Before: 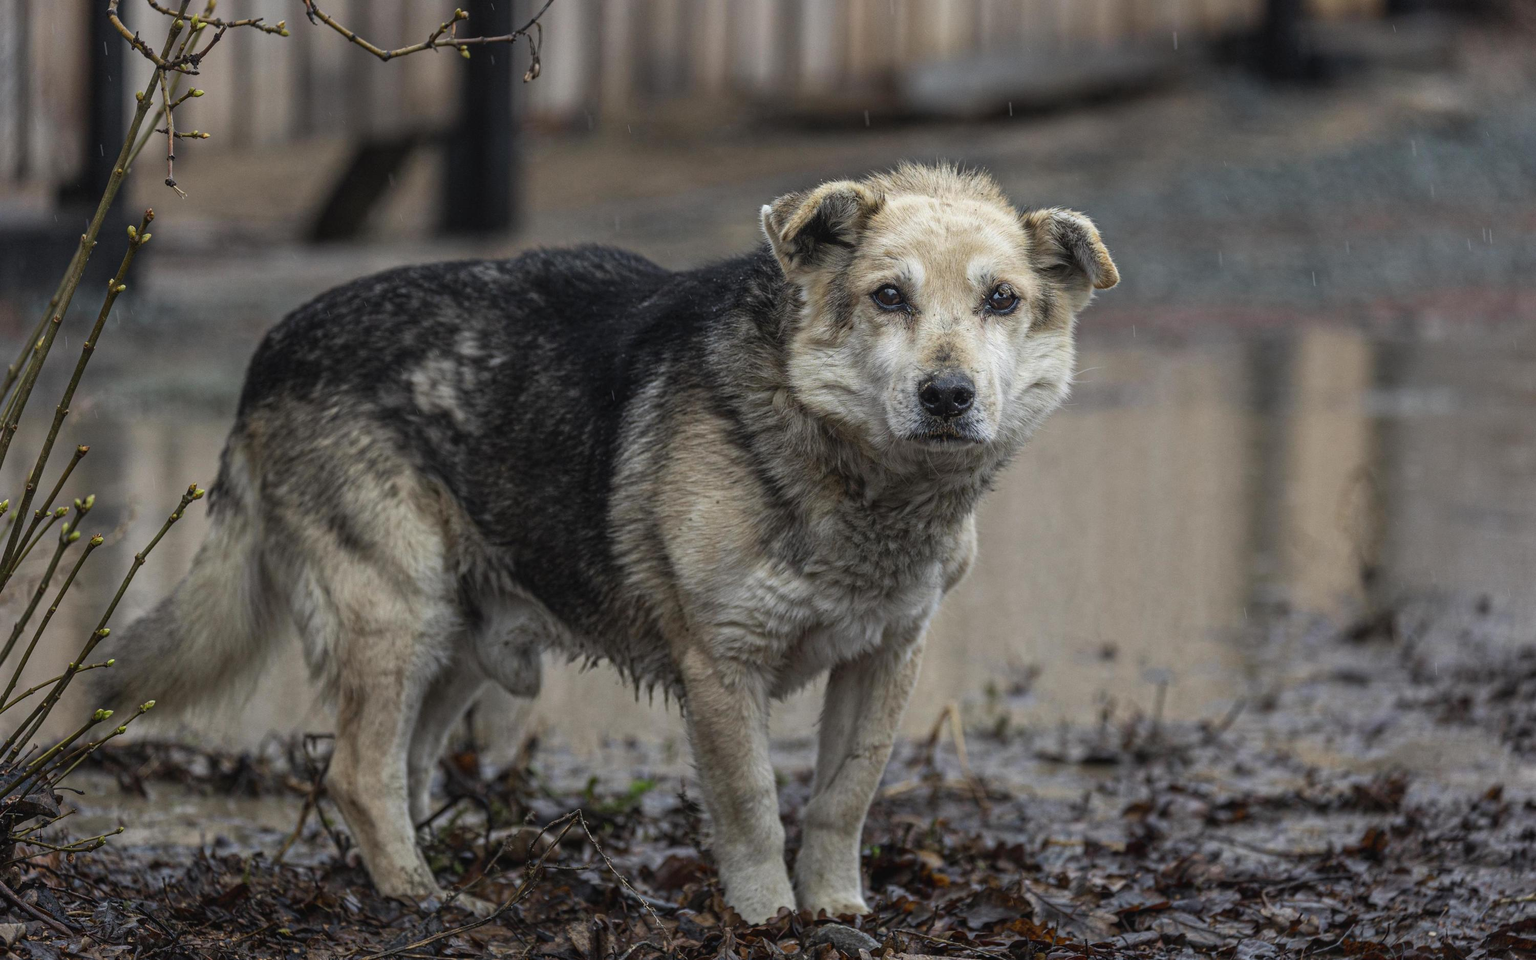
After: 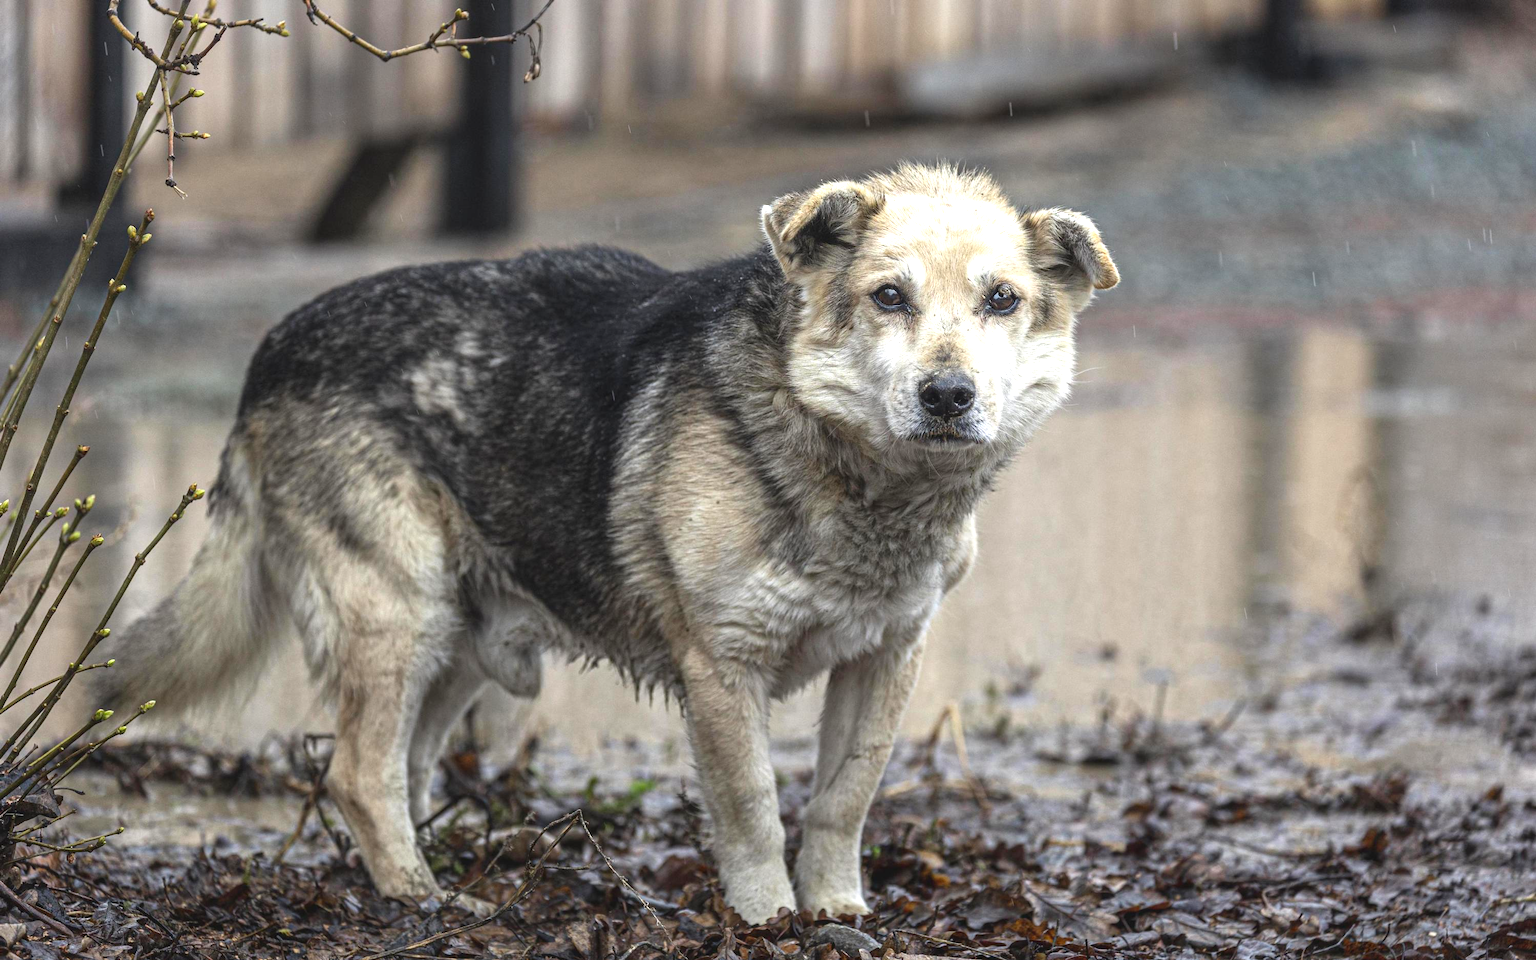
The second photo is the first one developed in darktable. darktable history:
exposure: black level correction 0, exposure 1.018 EV, compensate exposure bias true, compensate highlight preservation false
